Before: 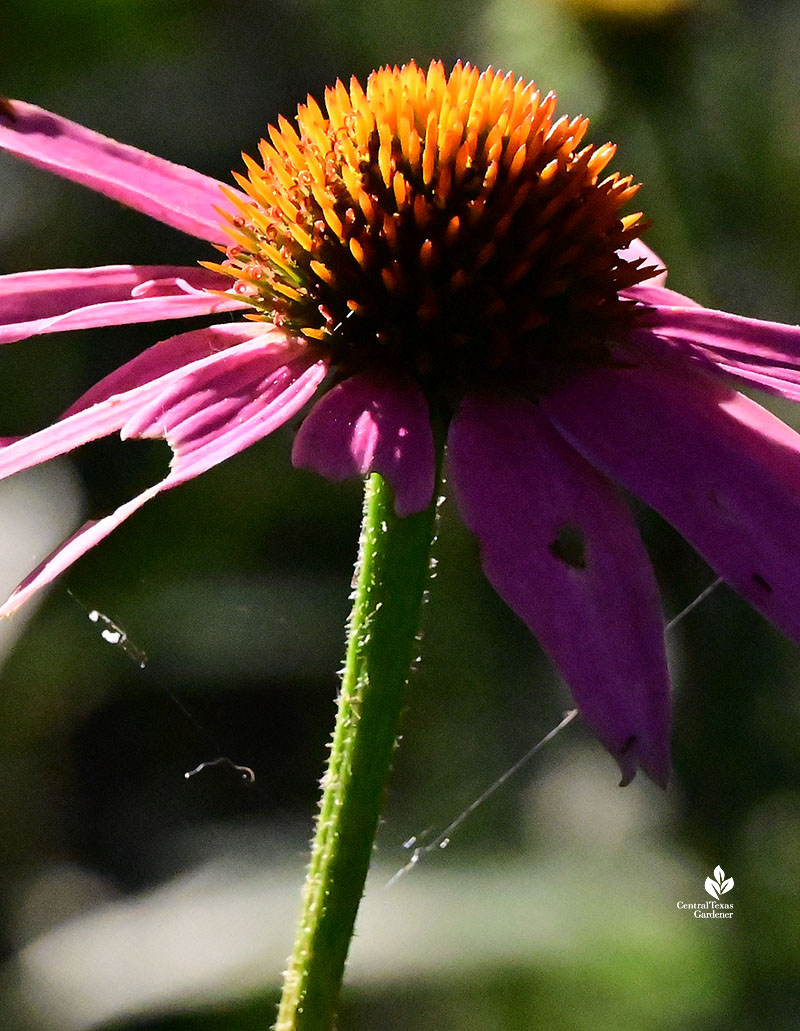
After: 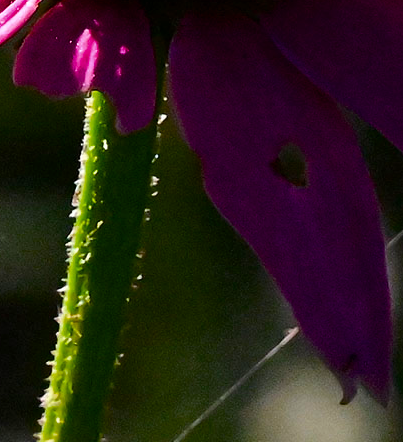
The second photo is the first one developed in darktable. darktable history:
crop: left 34.994%, top 37.067%, right 14.577%, bottom 19.981%
color balance rgb: perceptual saturation grading › global saturation 31.098%, global vibrance 0.986%, saturation formula JzAzBz (2021)
